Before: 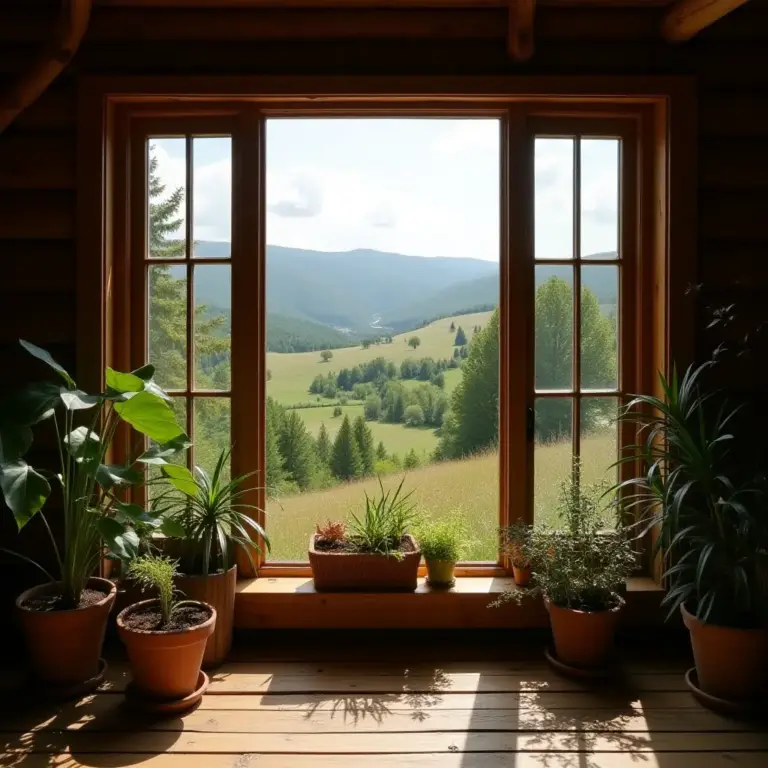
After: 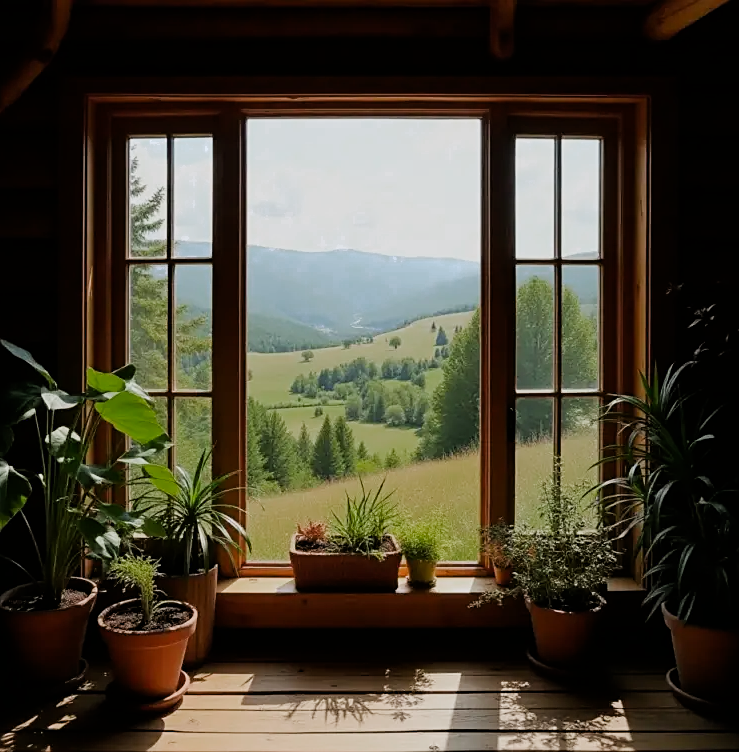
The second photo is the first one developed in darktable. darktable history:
filmic rgb: black relative exposure -7.65 EV, white relative exposure 4.56 EV, hardness 3.61, contrast 1.057
crop and rotate: left 2.571%, right 1.12%, bottom 2.024%
color zones: curves: ch0 [(0.203, 0.433) (0.607, 0.517) (0.697, 0.696) (0.705, 0.897)]
exposure: exposure 0.127 EV, compensate exposure bias true, compensate highlight preservation false
sharpen: on, module defaults
